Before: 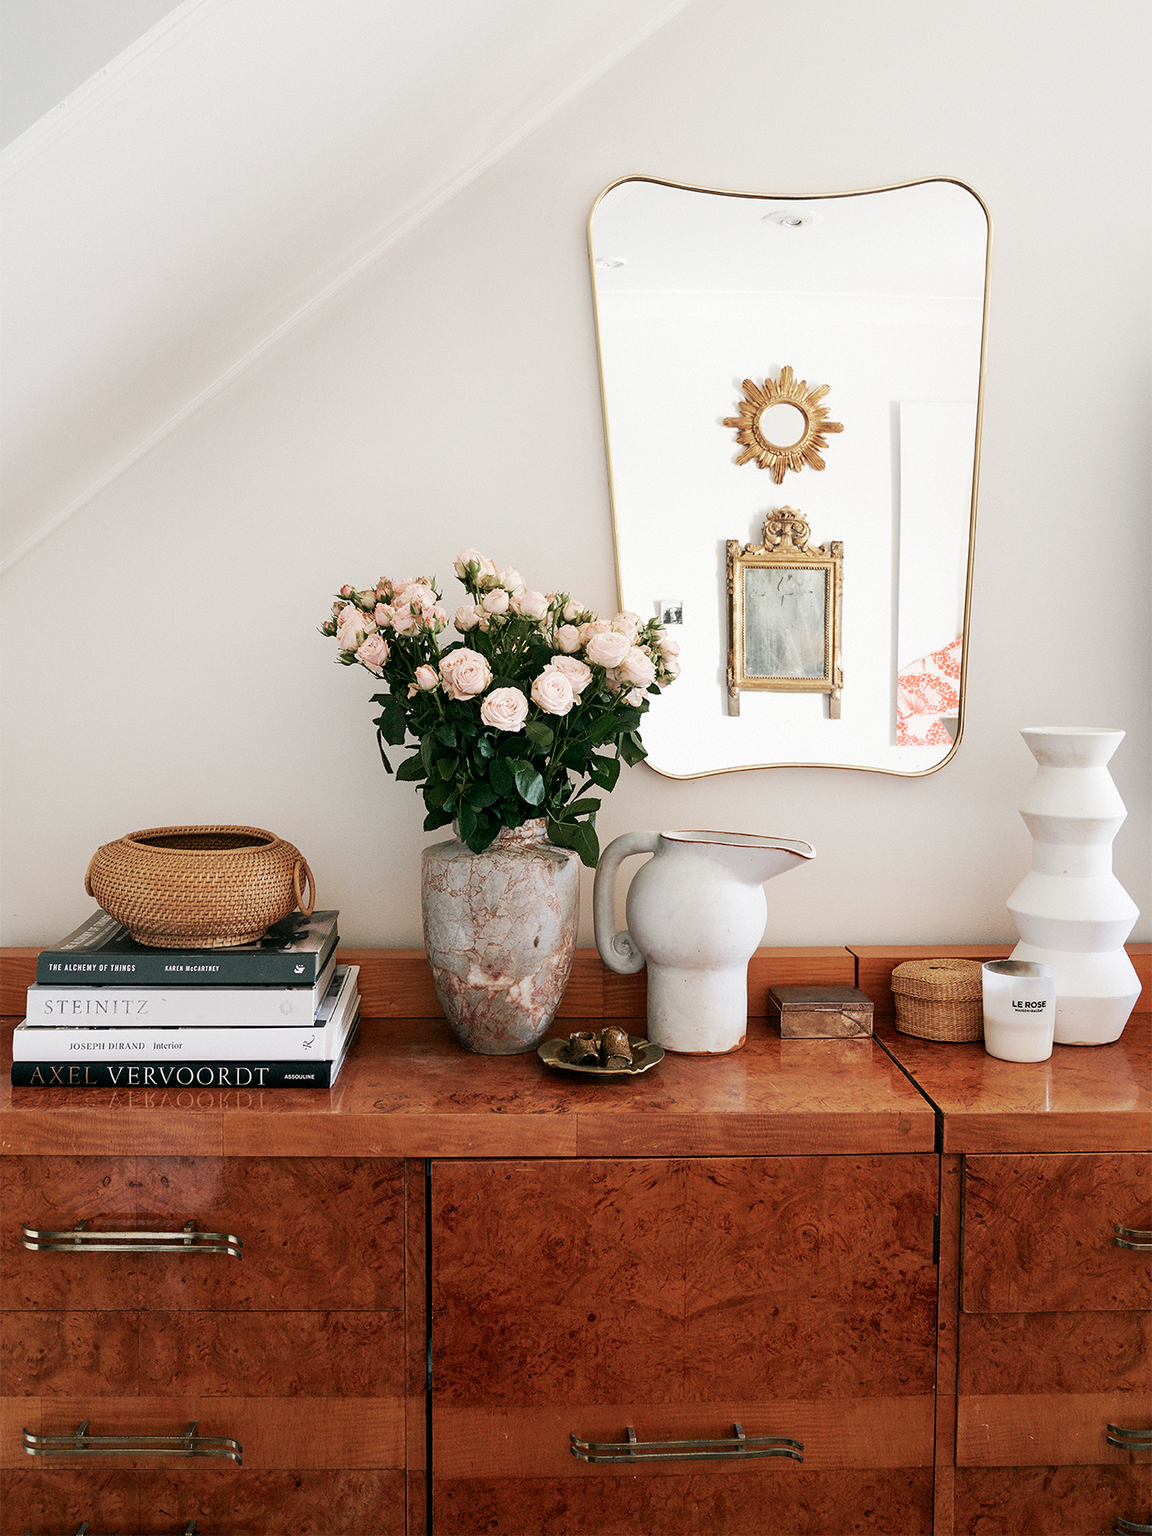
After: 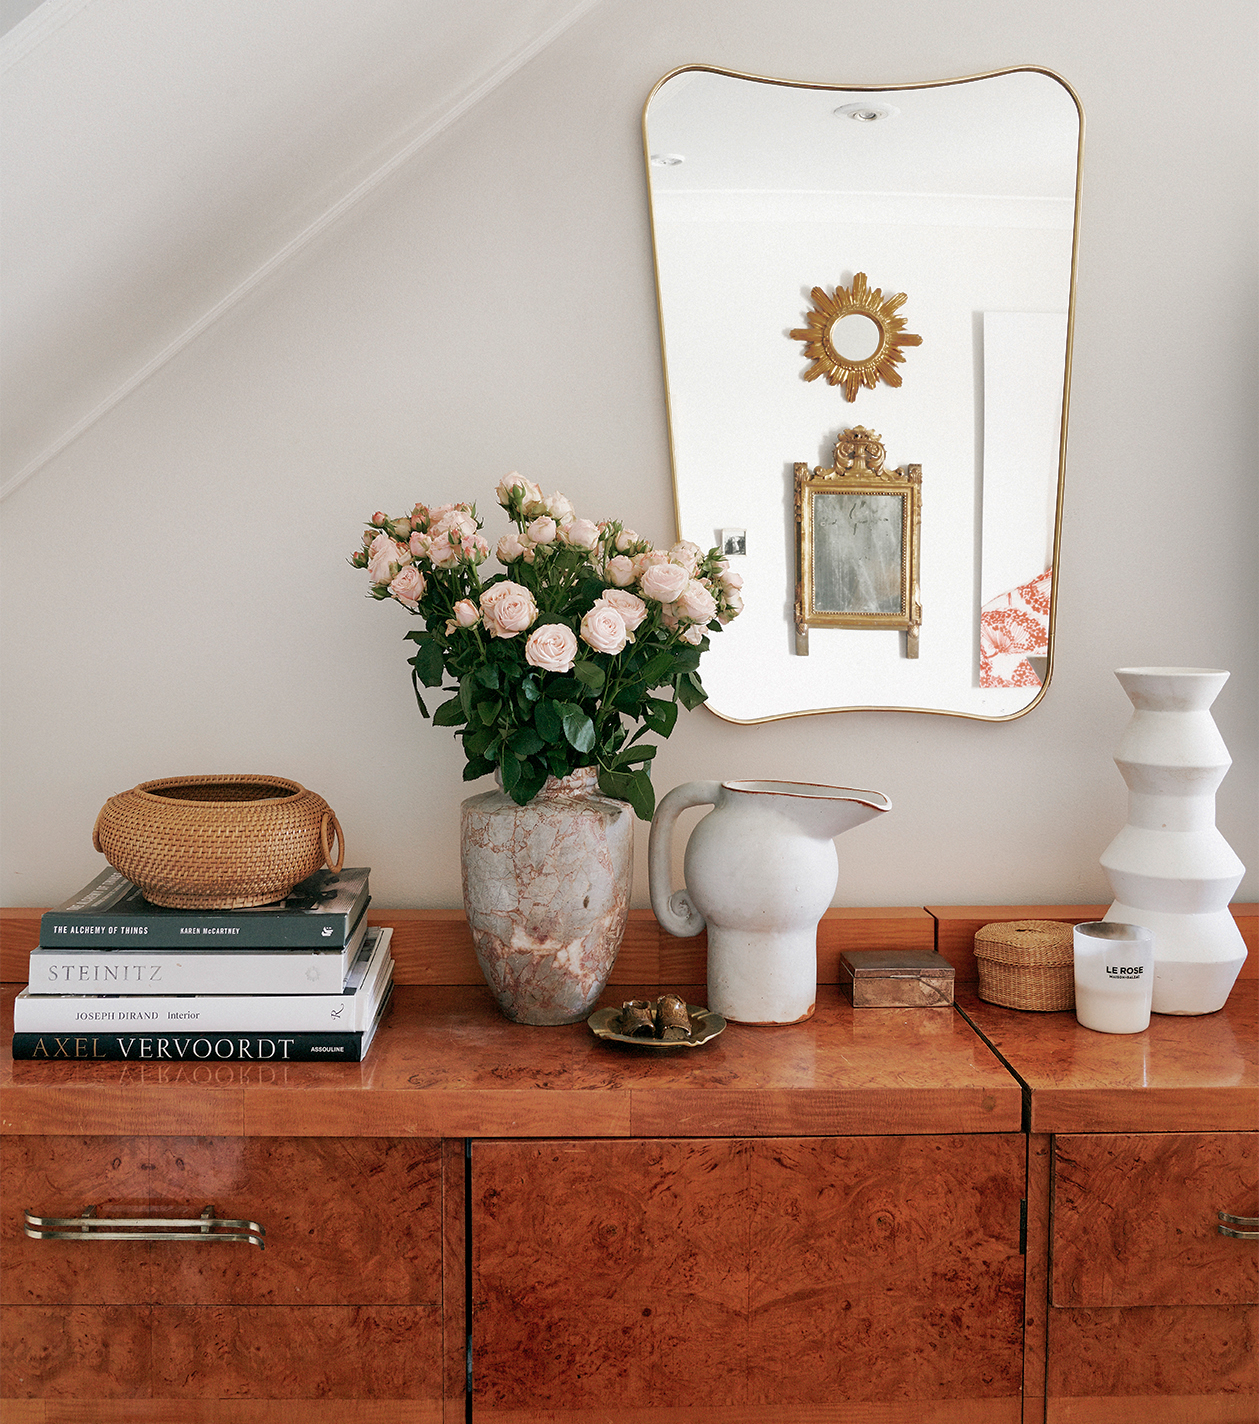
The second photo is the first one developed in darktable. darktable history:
crop: top 7.605%, bottom 7.493%
shadows and highlights: on, module defaults
